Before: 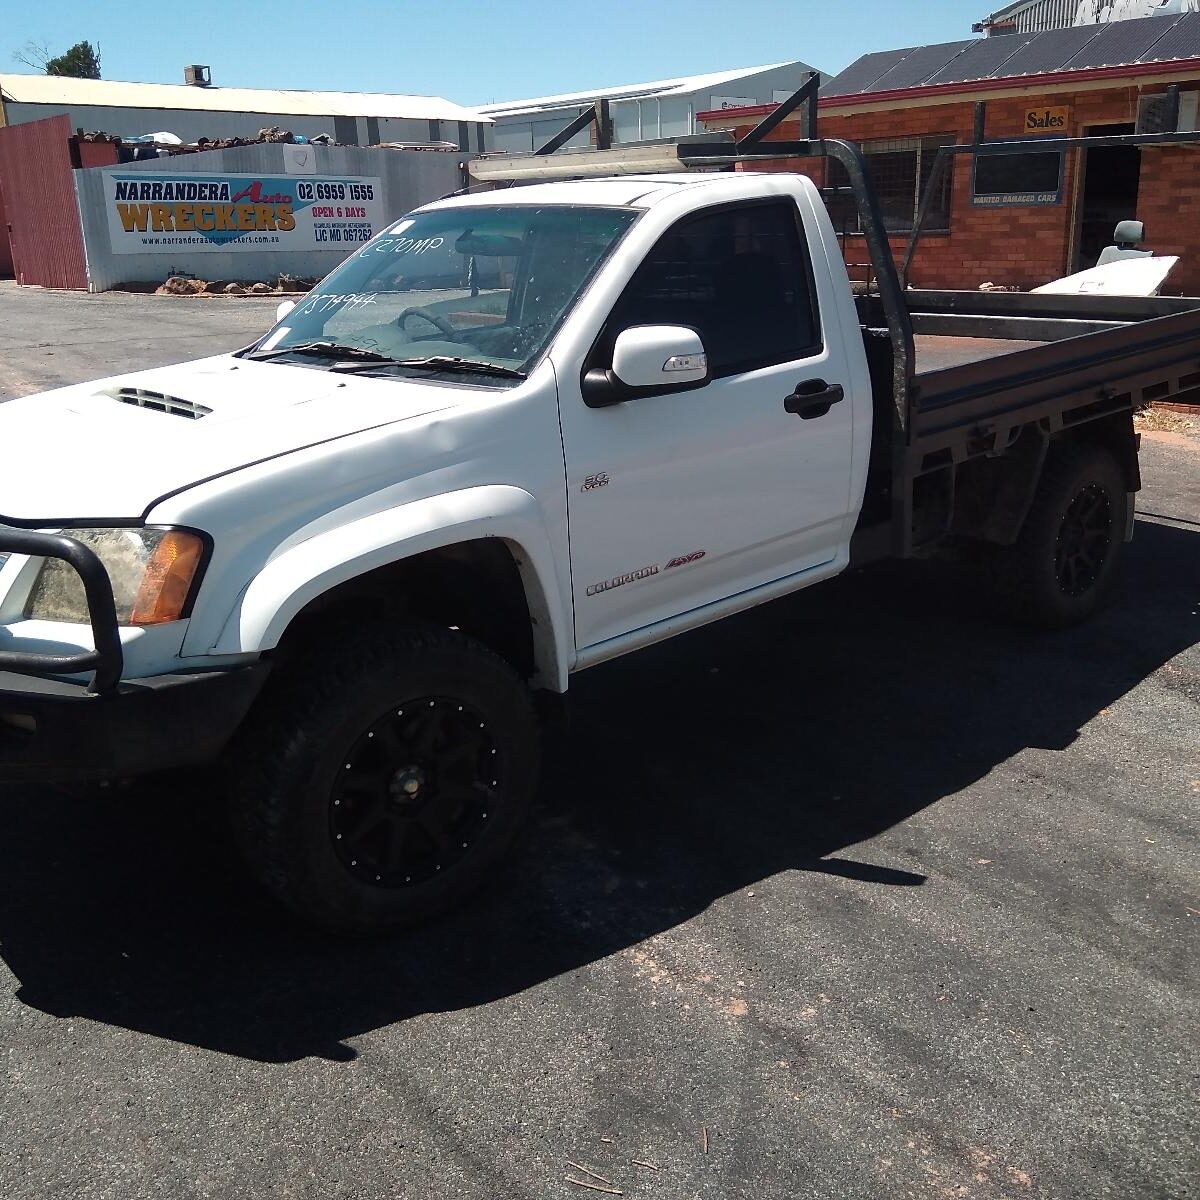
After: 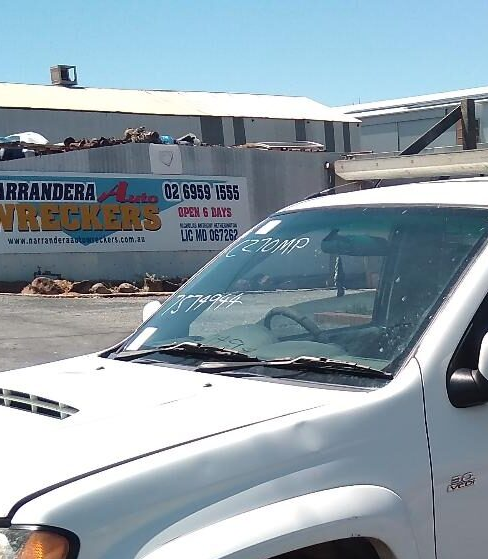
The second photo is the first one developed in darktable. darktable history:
crop and rotate: left 11.248%, top 0.047%, right 48.01%, bottom 53.335%
